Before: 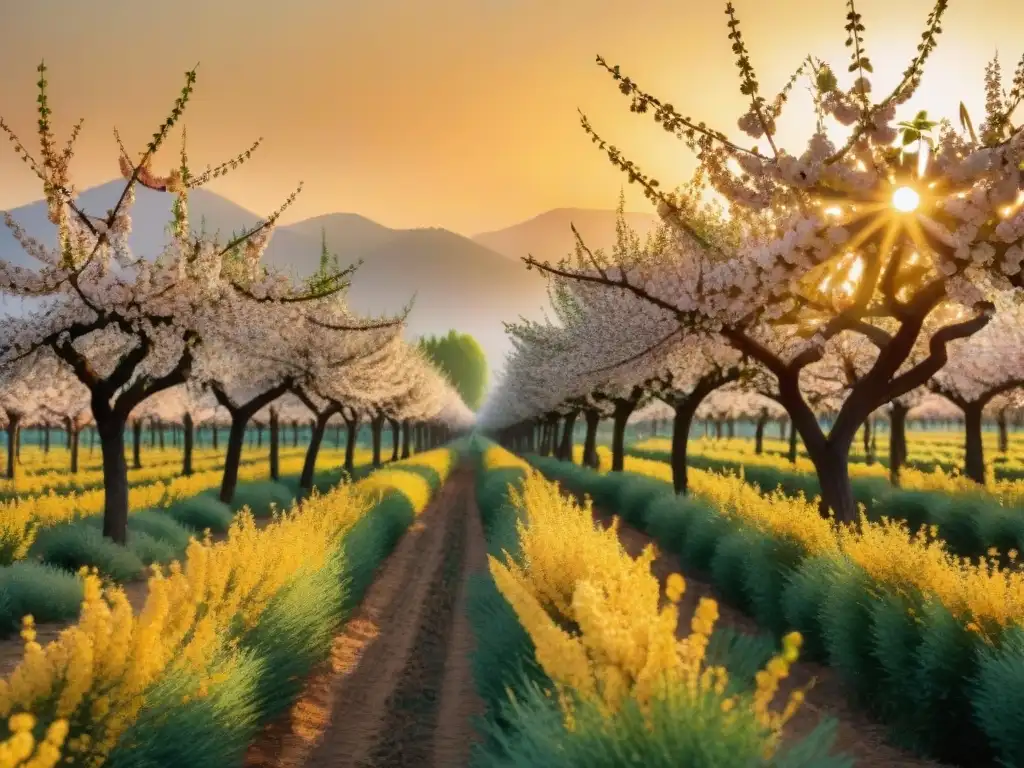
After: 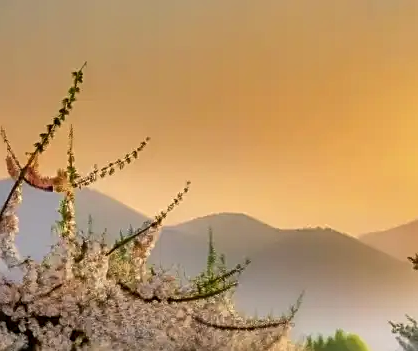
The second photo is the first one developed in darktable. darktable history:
crop and rotate: left 11.095%, top 0.096%, right 48.004%, bottom 54.179%
local contrast: highlights 100%, shadows 103%, detail 120%, midtone range 0.2
shadows and highlights: shadows 52.65, soften with gaussian
sharpen: on, module defaults
